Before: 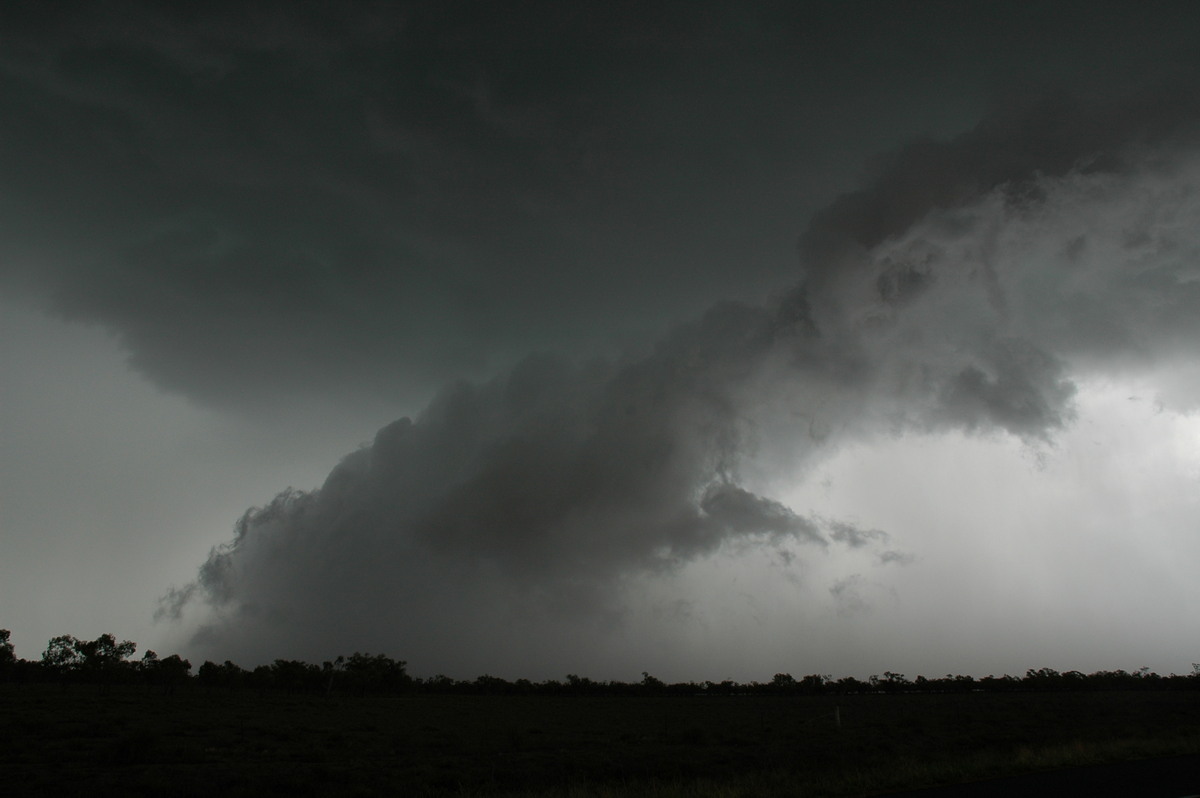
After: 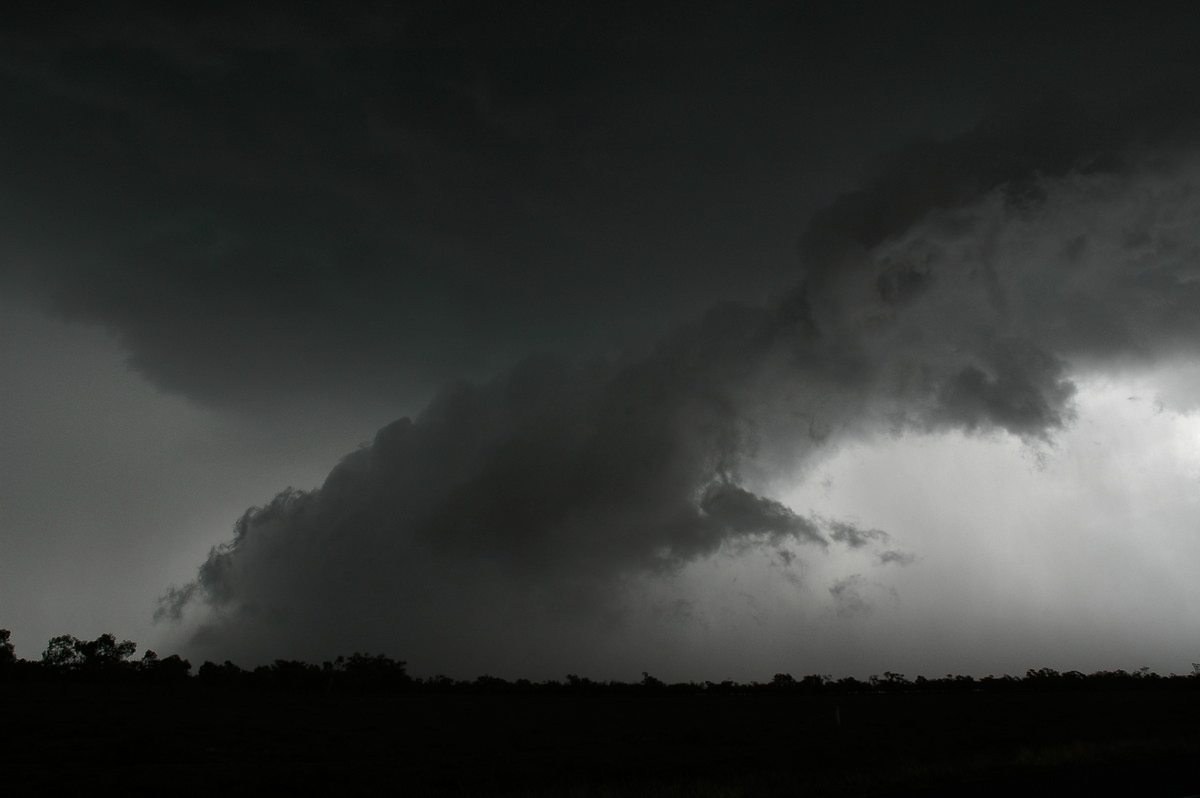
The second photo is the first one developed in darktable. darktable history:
tone equalizer: on, module defaults
color balance rgb: perceptual saturation grading › highlights -31.88%, perceptual saturation grading › mid-tones 5.8%, perceptual saturation grading › shadows 18.12%, perceptual brilliance grading › highlights 3.62%, perceptual brilliance grading › mid-tones -18.12%, perceptual brilliance grading › shadows -41.3%
